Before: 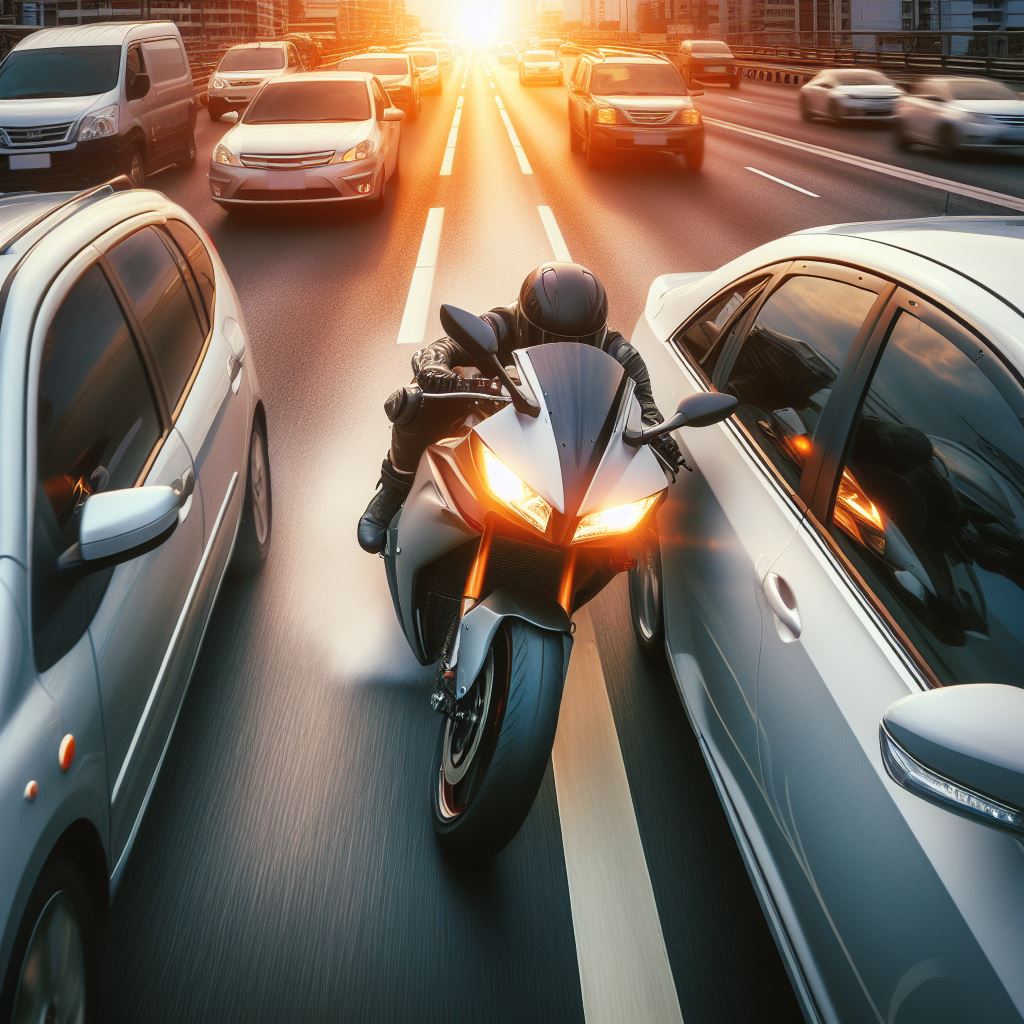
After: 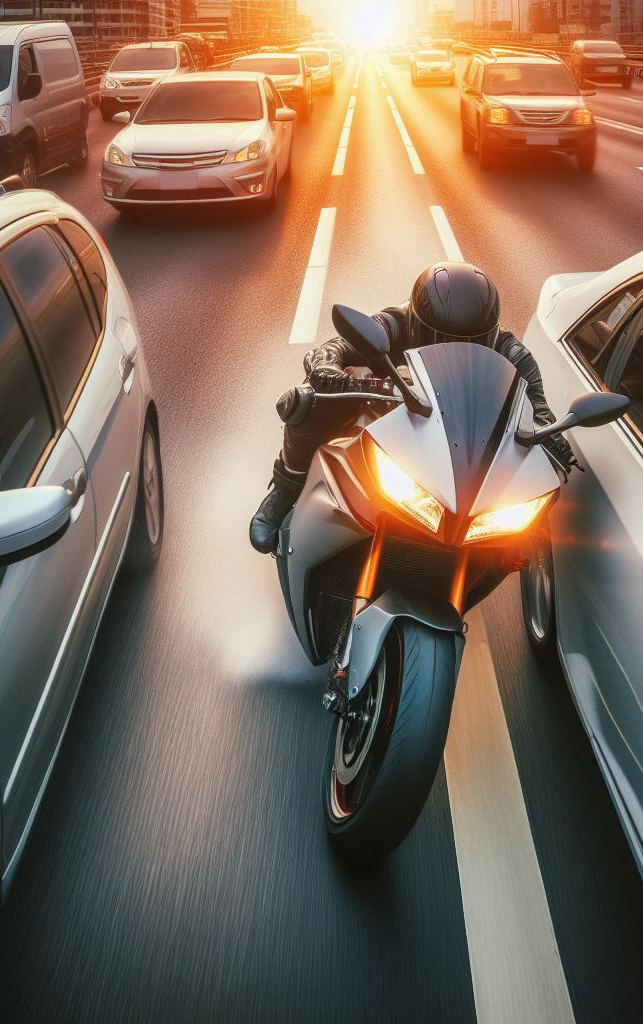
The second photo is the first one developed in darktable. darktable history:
crop: left 10.644%, right 26.528%
local contrast: detail 110%
